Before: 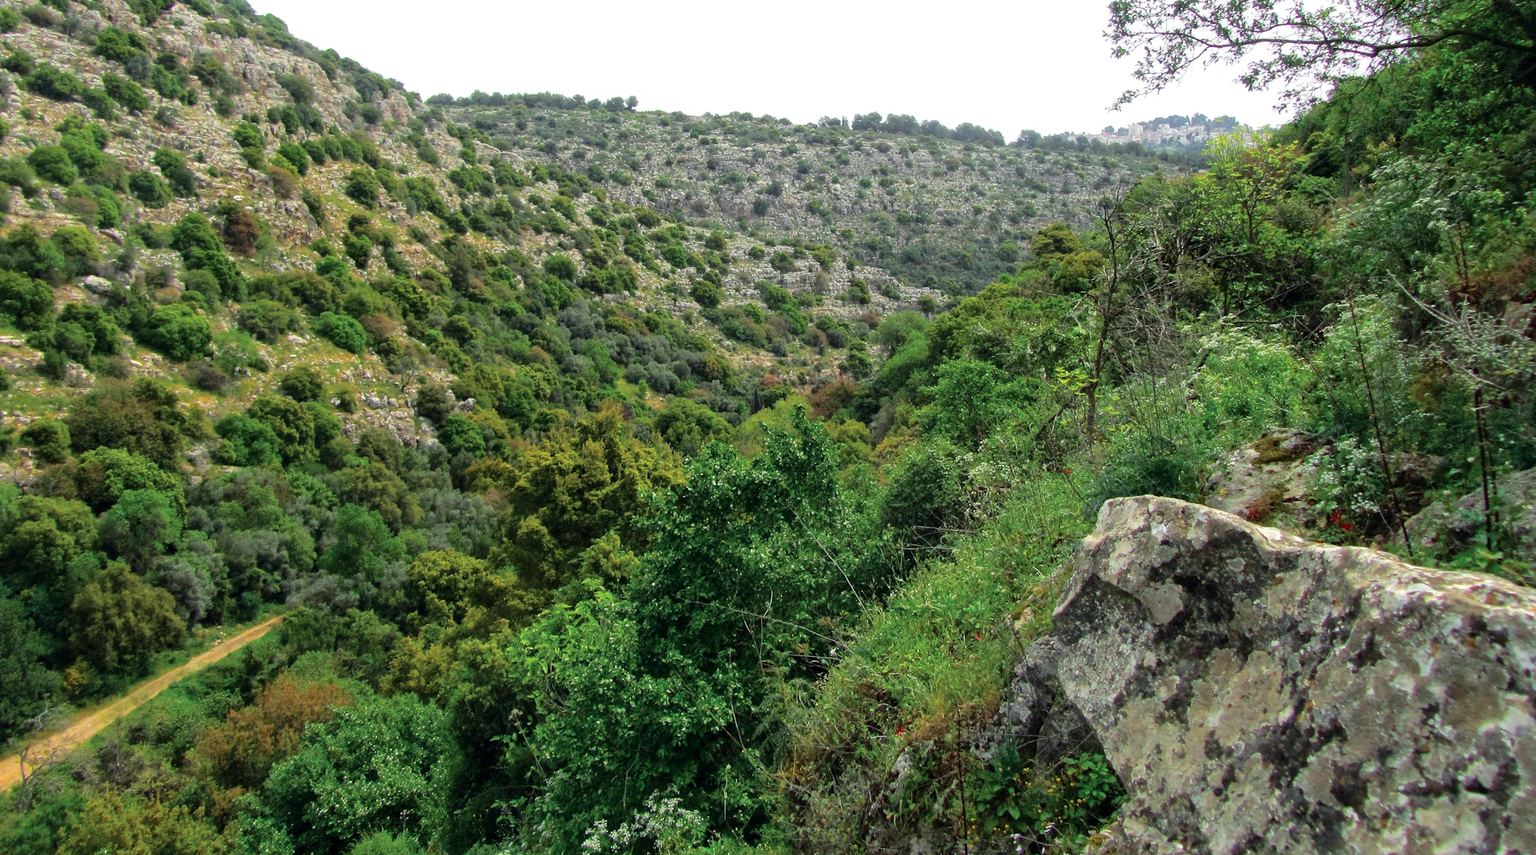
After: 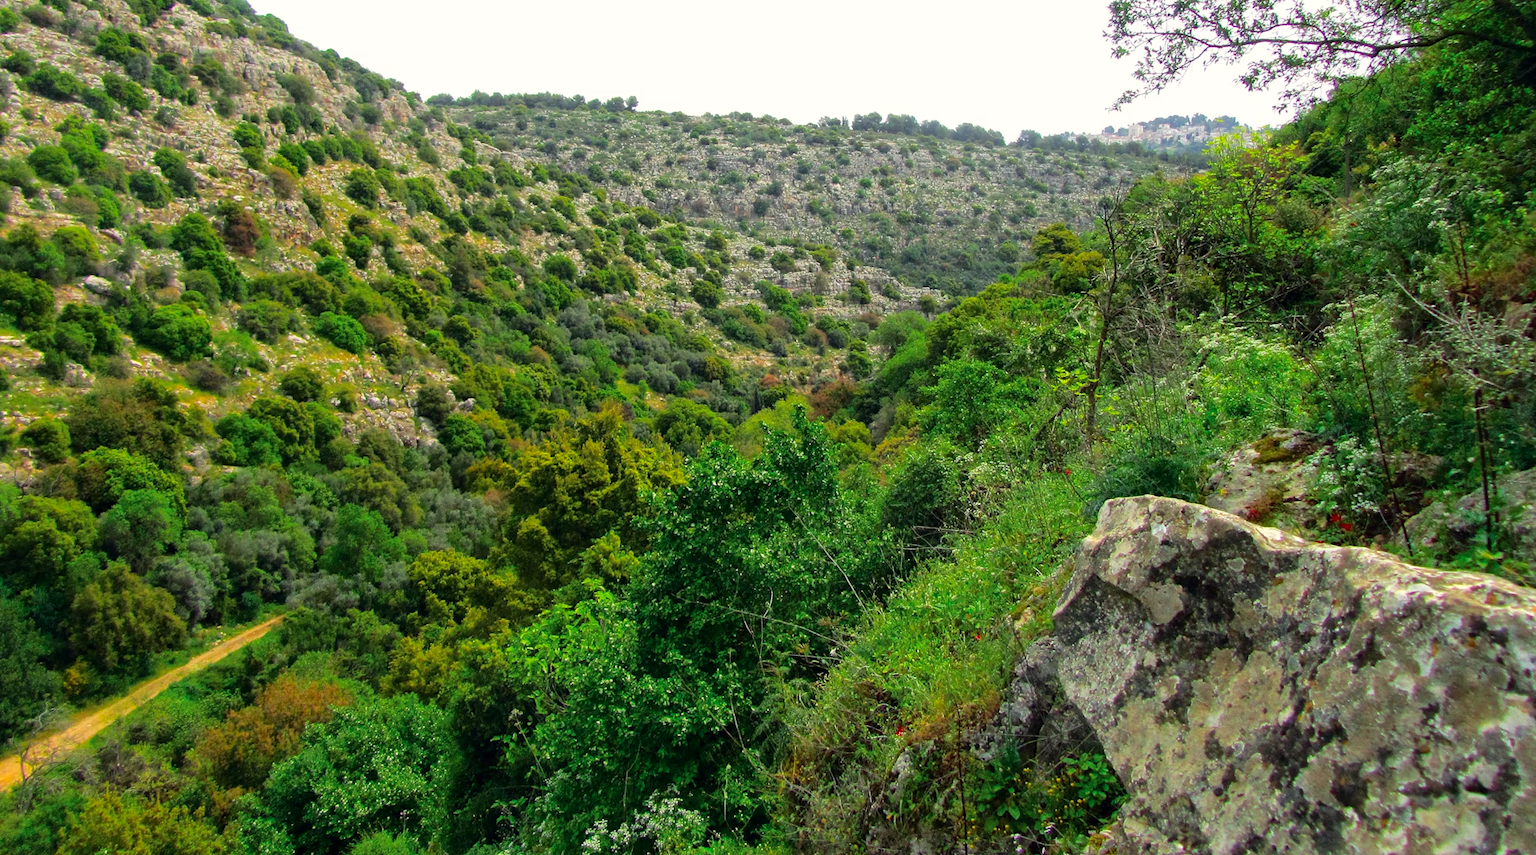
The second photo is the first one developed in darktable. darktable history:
color correction: highlights a* 0.816, highlights b* 2.78, saturation 1.1
color zones: curves: ch0 [(0, 0.613) (0.01, 0.613) (0.245, 0.448) (0.498, 0.529) (0.642, 0.665) (0.879, 0.777) (0.99, 0.613)]; ch1 [(0, 0) (0.143, 0) (0.286, 0) (0.429, 0) (0.571, 0) (0.714, 0) (0.857, 0)], mix -121.96%
